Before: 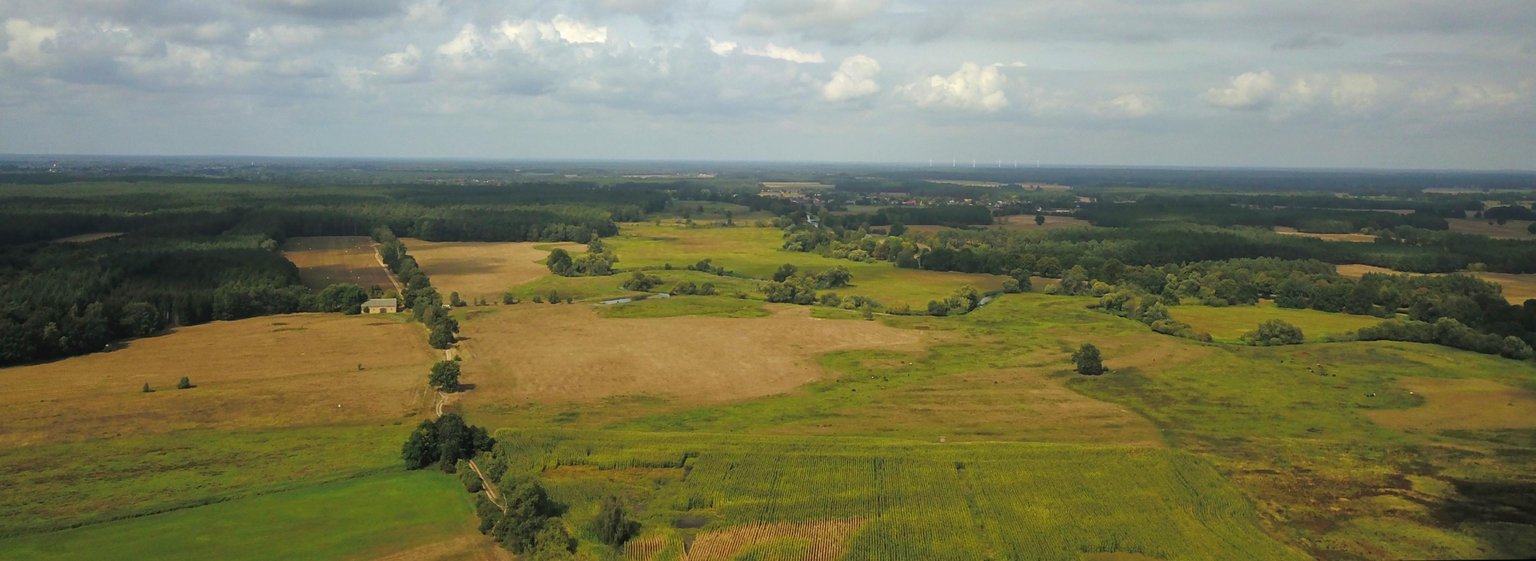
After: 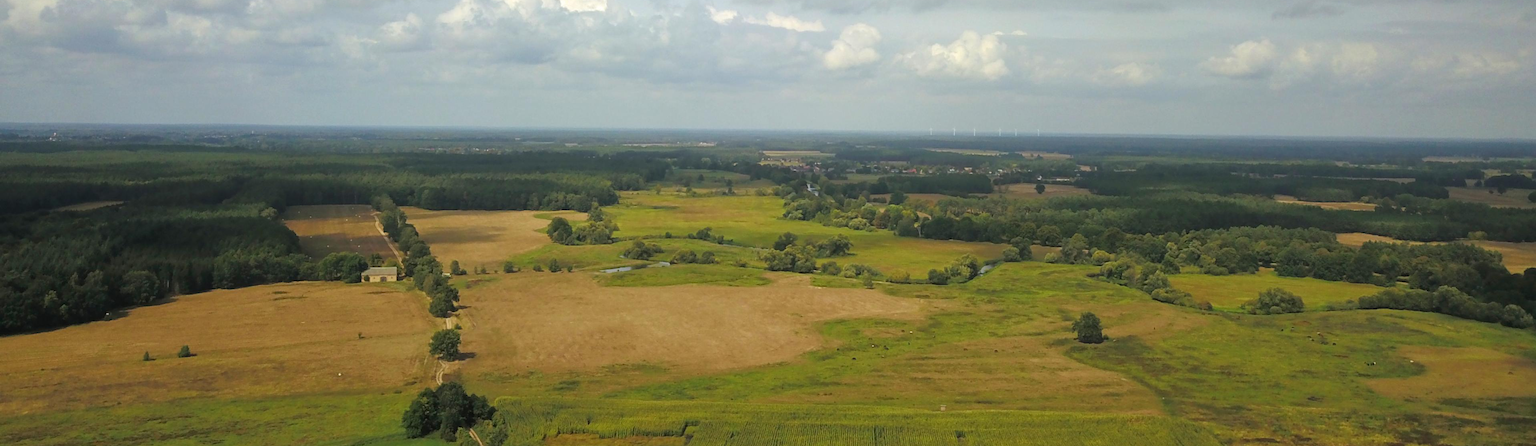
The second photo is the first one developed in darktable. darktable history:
crop and rotate: top 5.651%, bottom 14.808%
